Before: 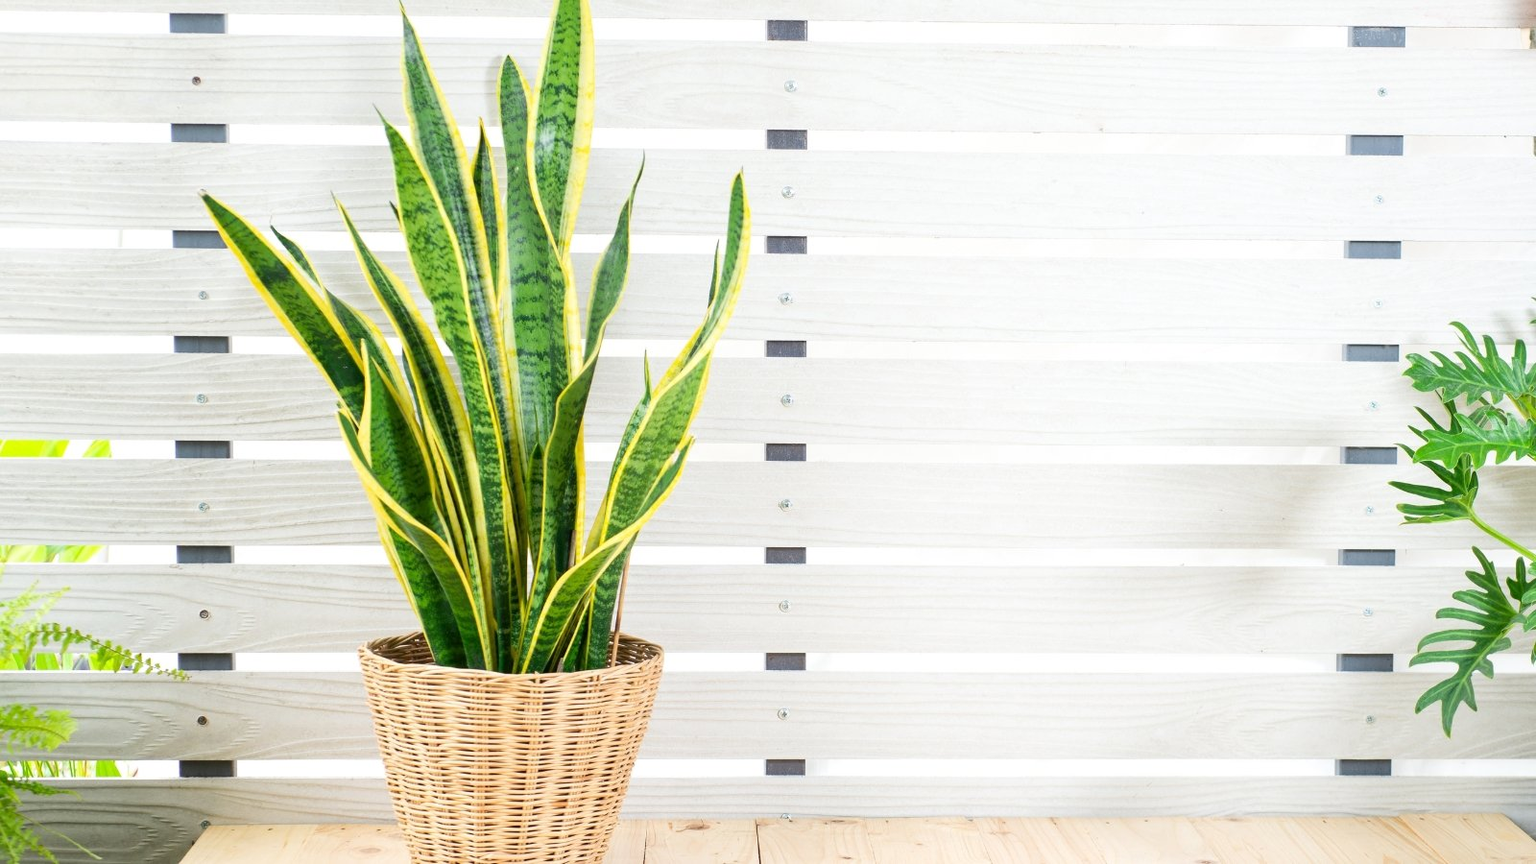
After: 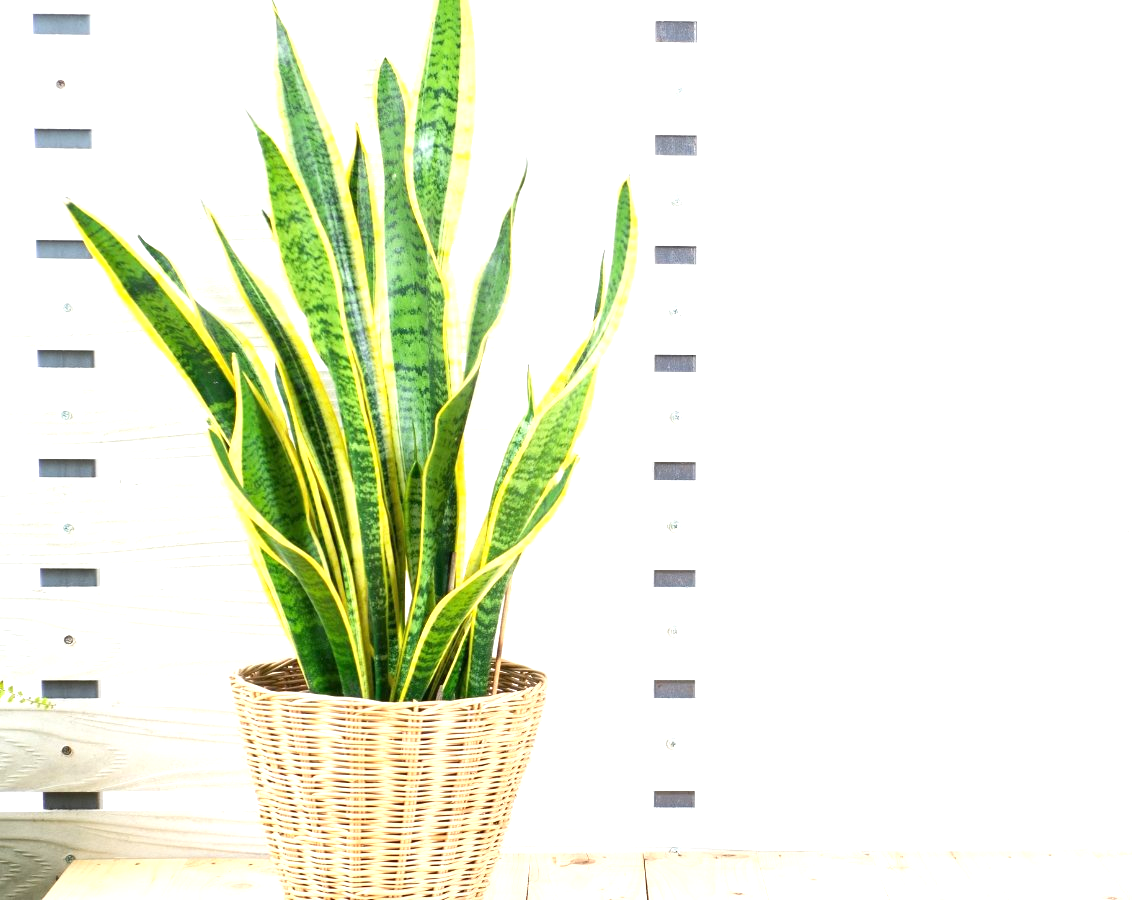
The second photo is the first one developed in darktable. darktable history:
exposure: black level correction 0, exposure 0.7 EV, compensate exposure bias true, compensate highlight preservation false
crop and rotate: left 9.061%, right 20.142%
